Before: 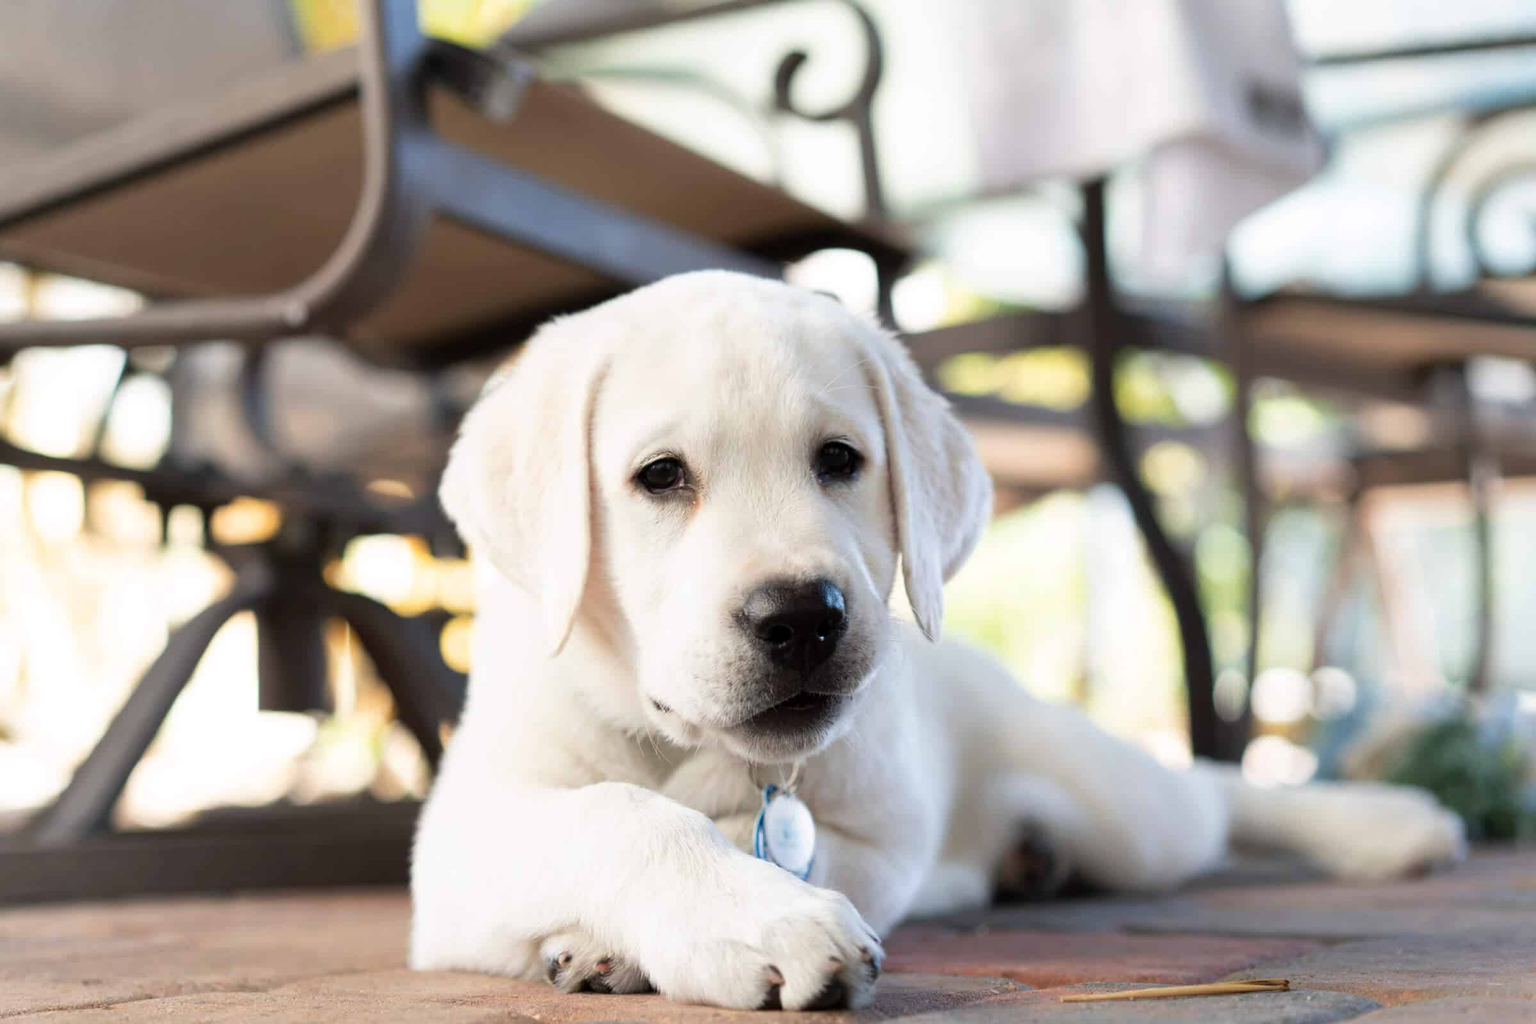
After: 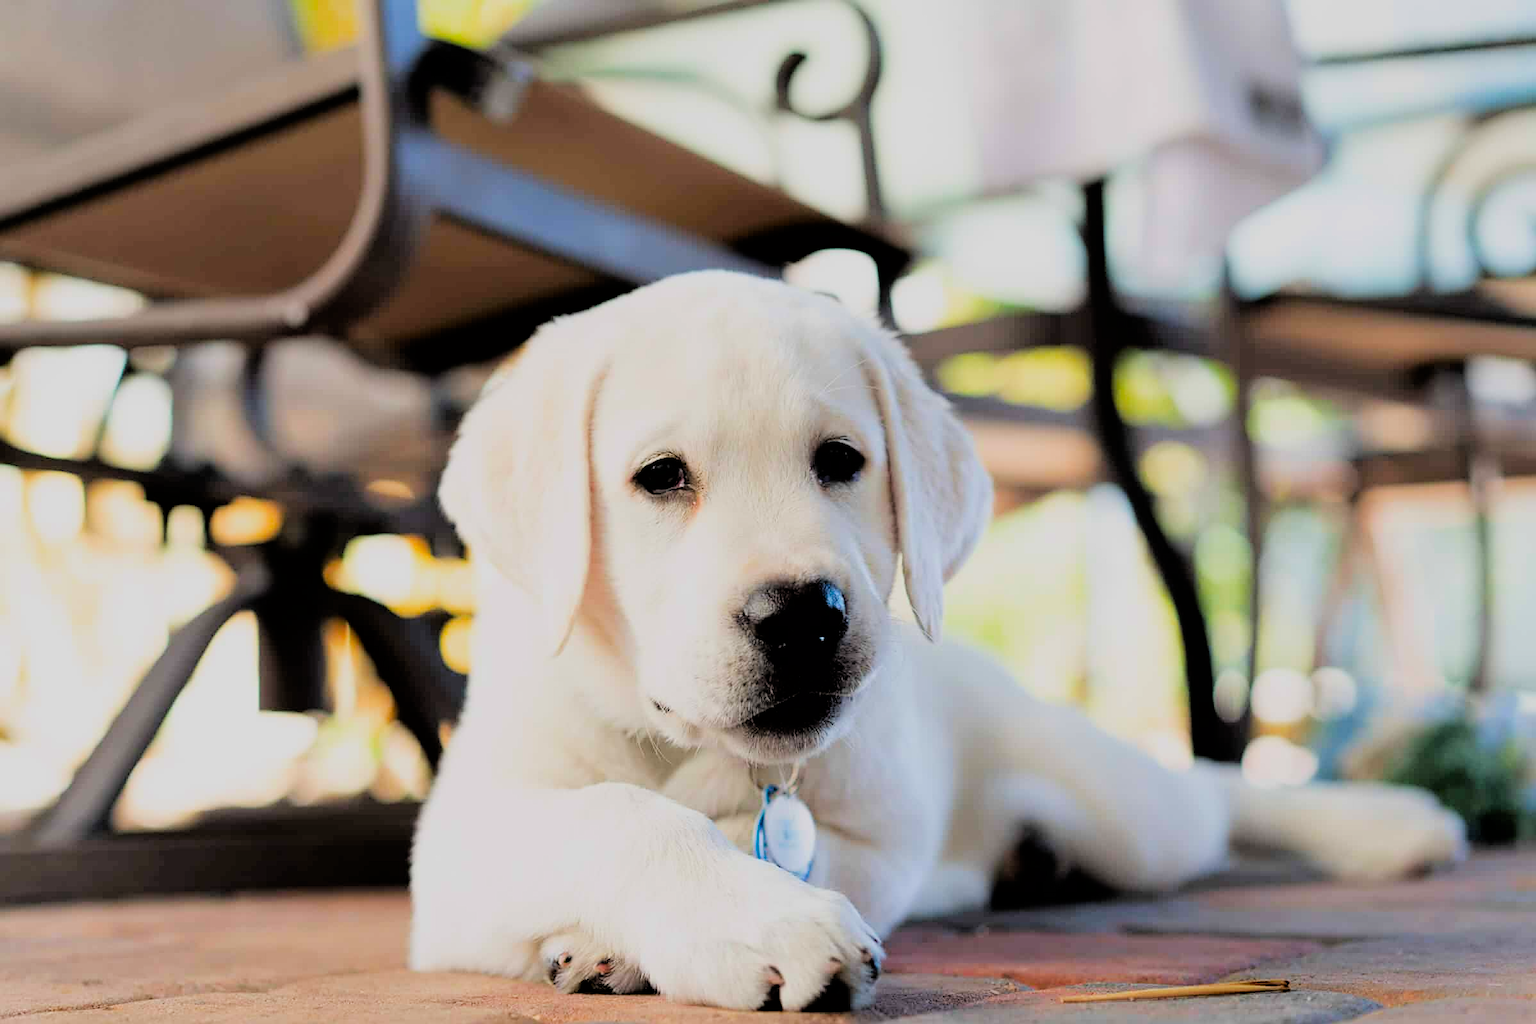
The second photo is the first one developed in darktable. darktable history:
sharpen: on, module defaults
contrast brightness saturation: saturation 0.511
filmic rgb: black relative exposure -4.39 EV, white relative exposure 5.04 EV, hardness 2.21, latitude 39.88%, contrast 1.151, highlights saturation mix 11.16%, shadows ↔ highlights balance 0.823%
